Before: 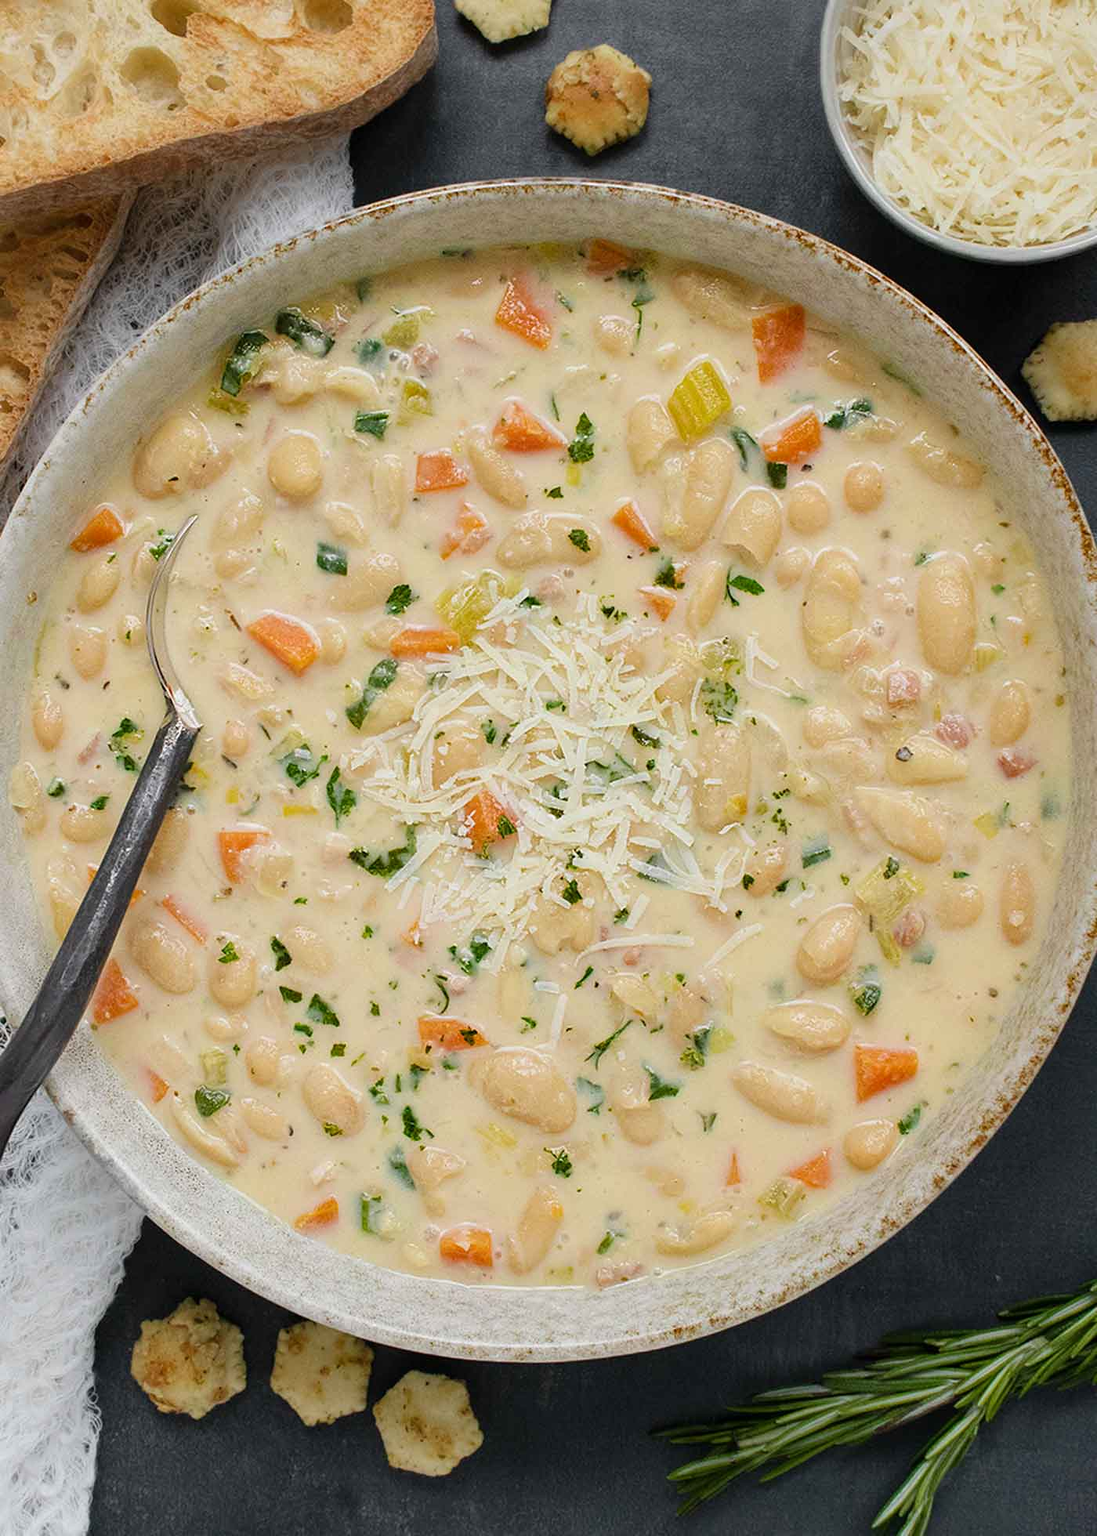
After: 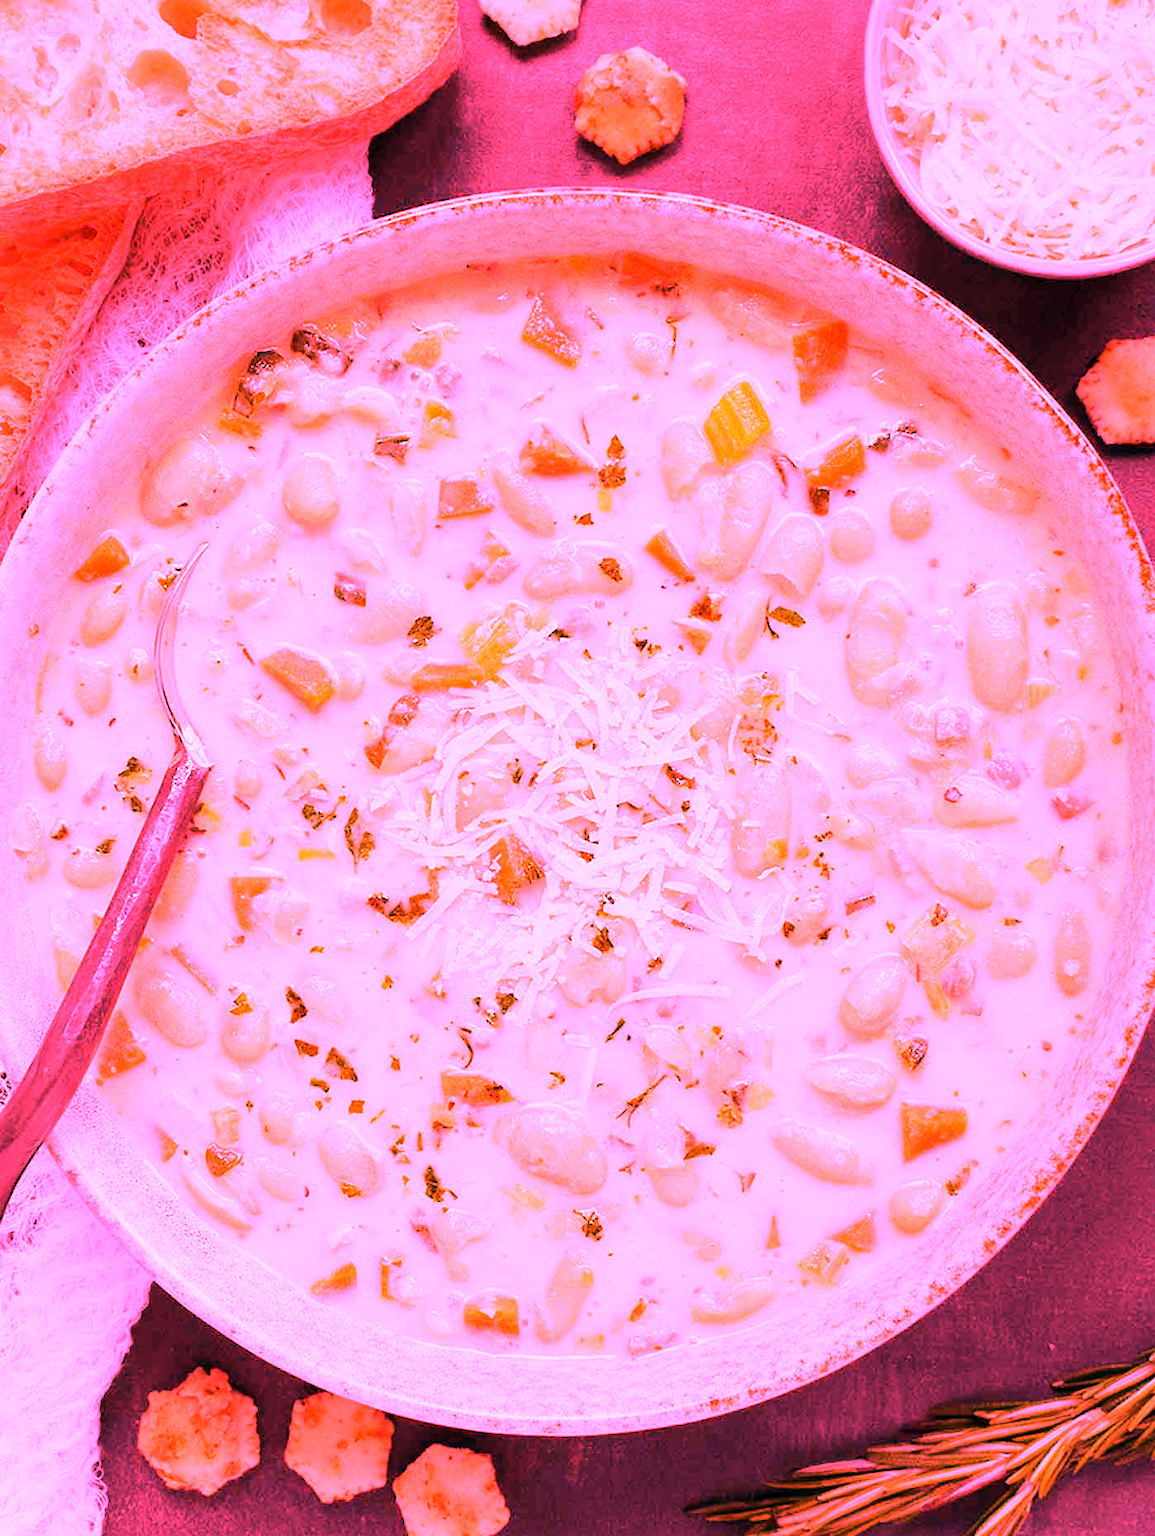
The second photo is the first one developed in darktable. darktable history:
crop and rotate: top 0%, bottom 5.097%
white balance: red 4.26, blue 1.802
